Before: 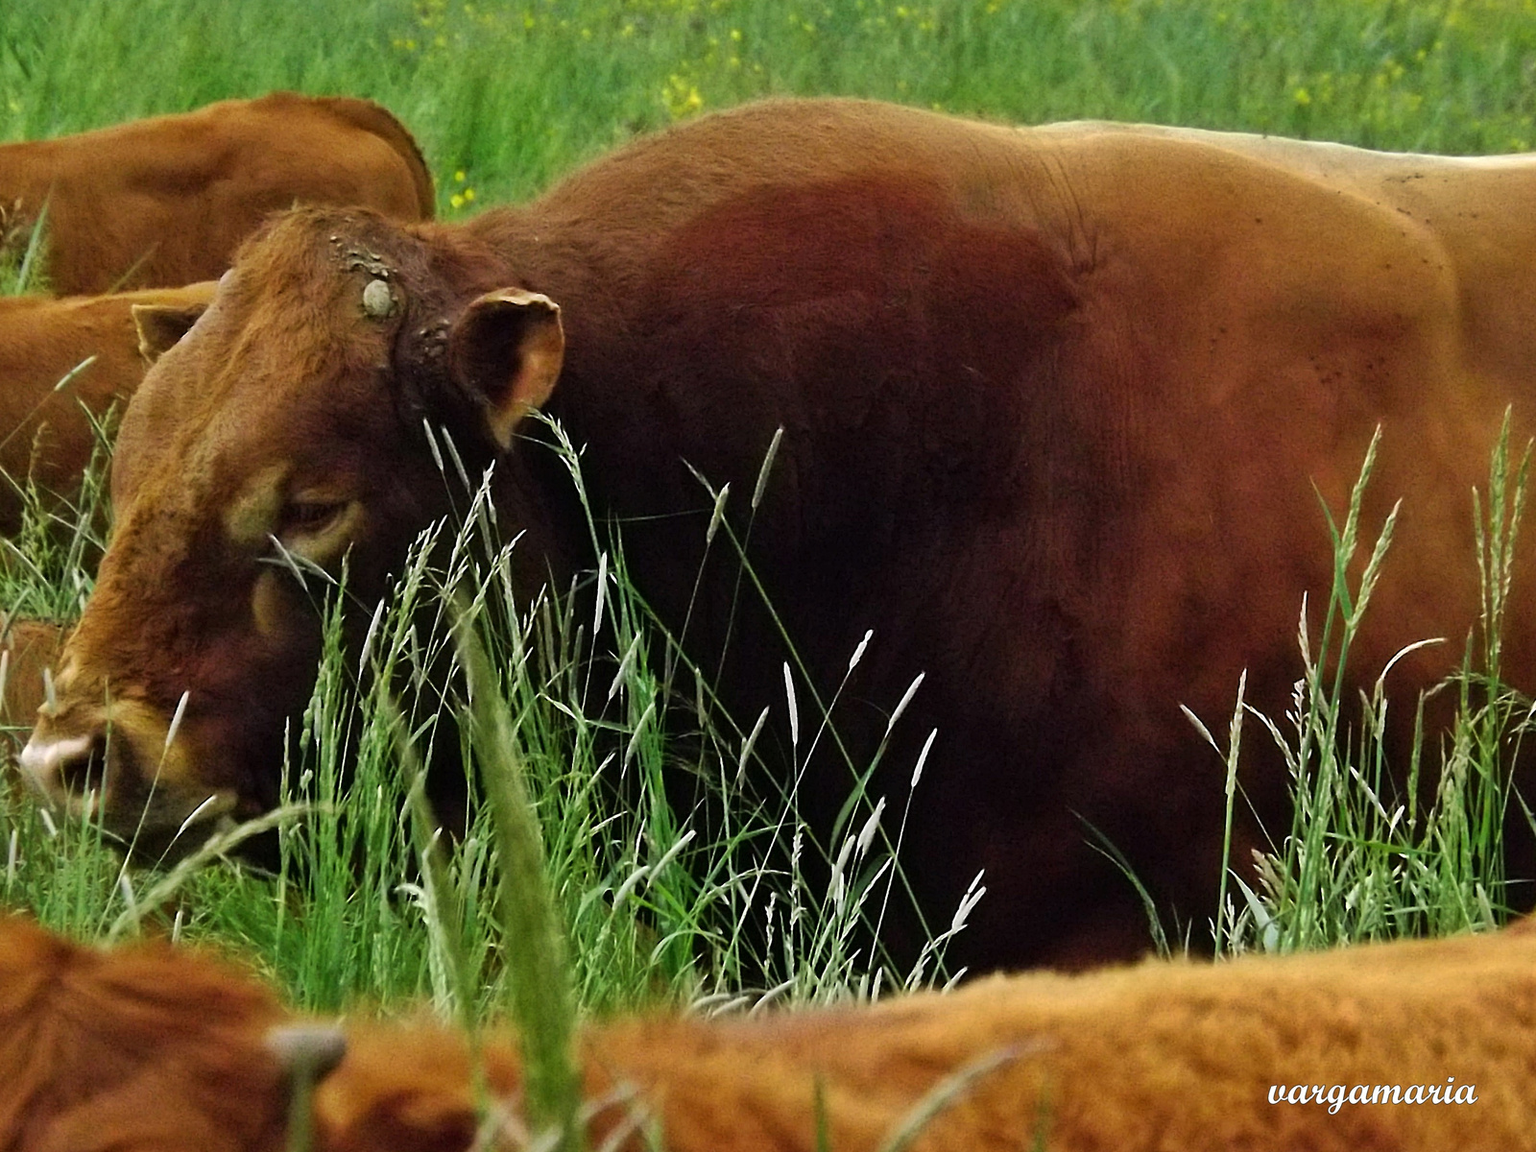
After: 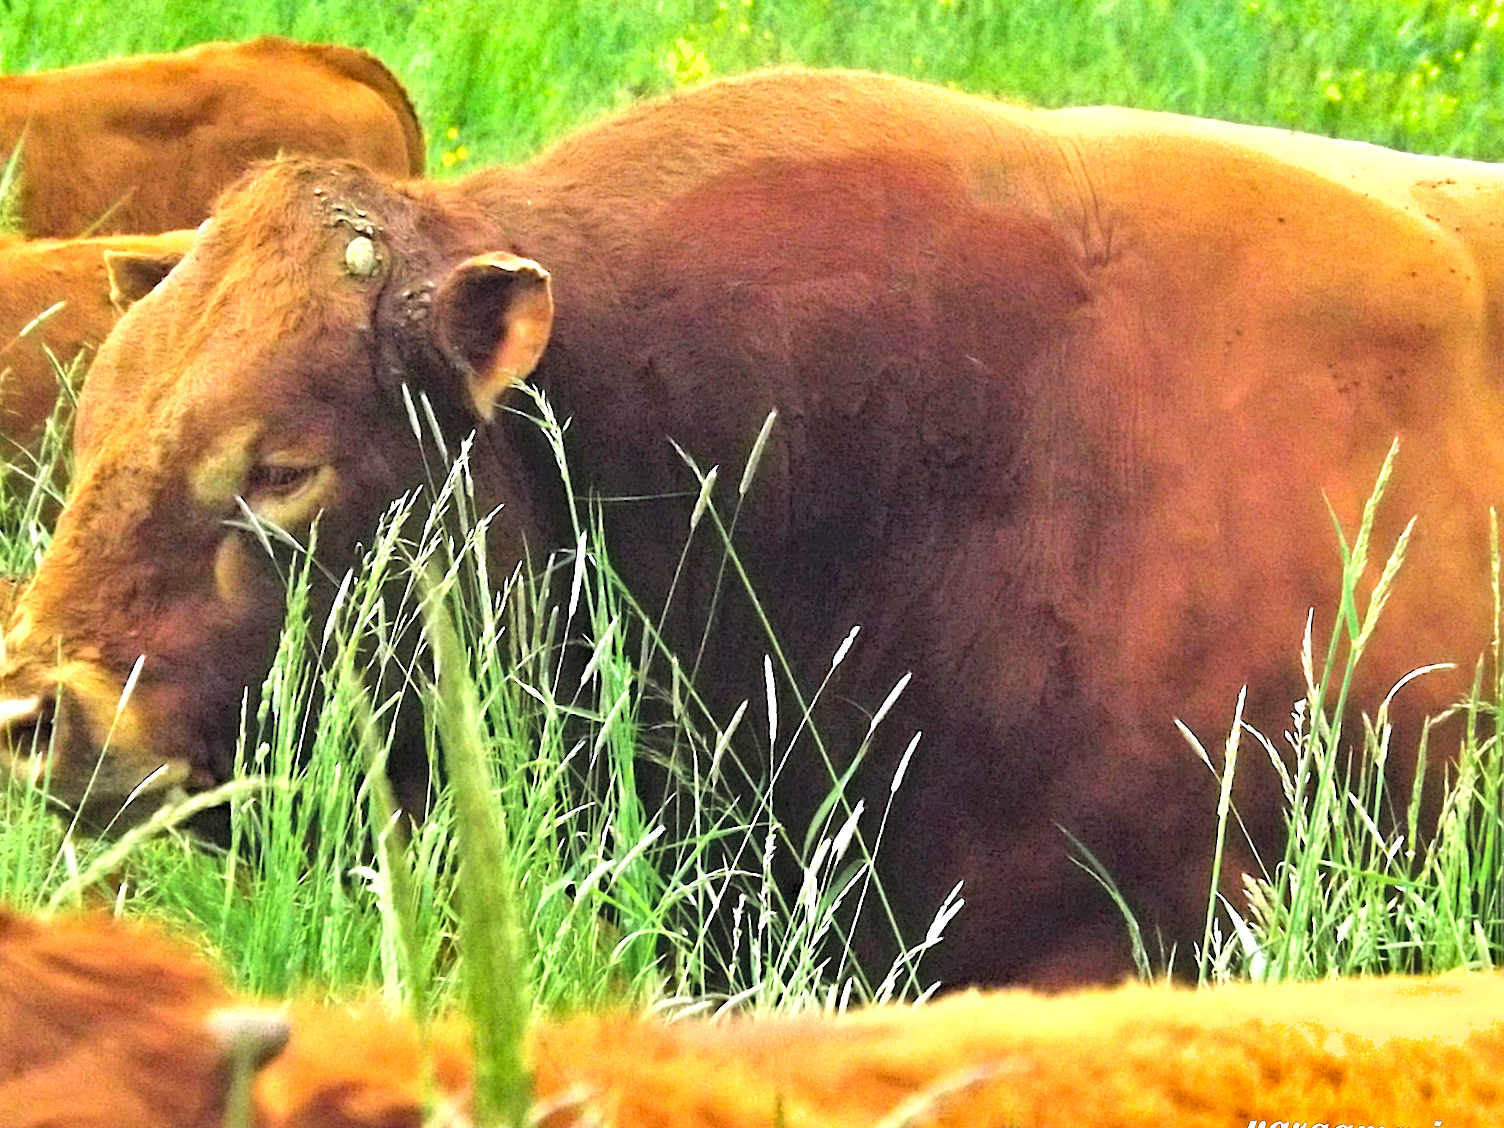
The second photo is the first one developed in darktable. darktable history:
crop and rotate: angle -2.79°
tone equalizer: on, module defaults
exposure: exposure 1.501 EV, compensate highlight preservation false
shadows and highlights: shadows 11.1, white point adjustment 1.29, soften with gaussian
contrast brightness saturation: brightness 0.271
haze removal: adaptive false
